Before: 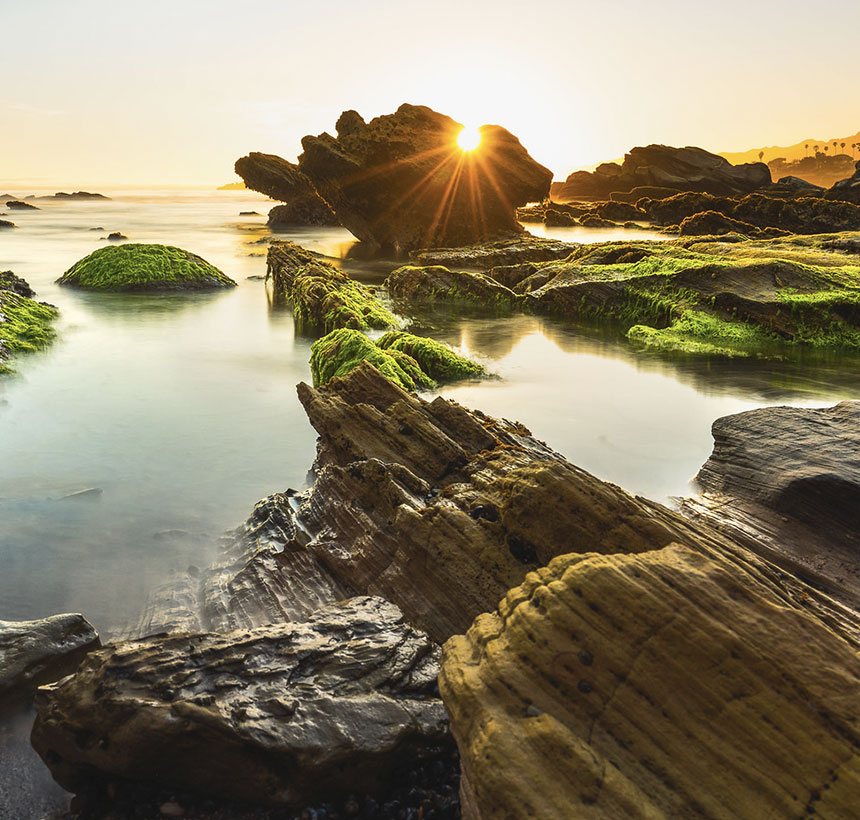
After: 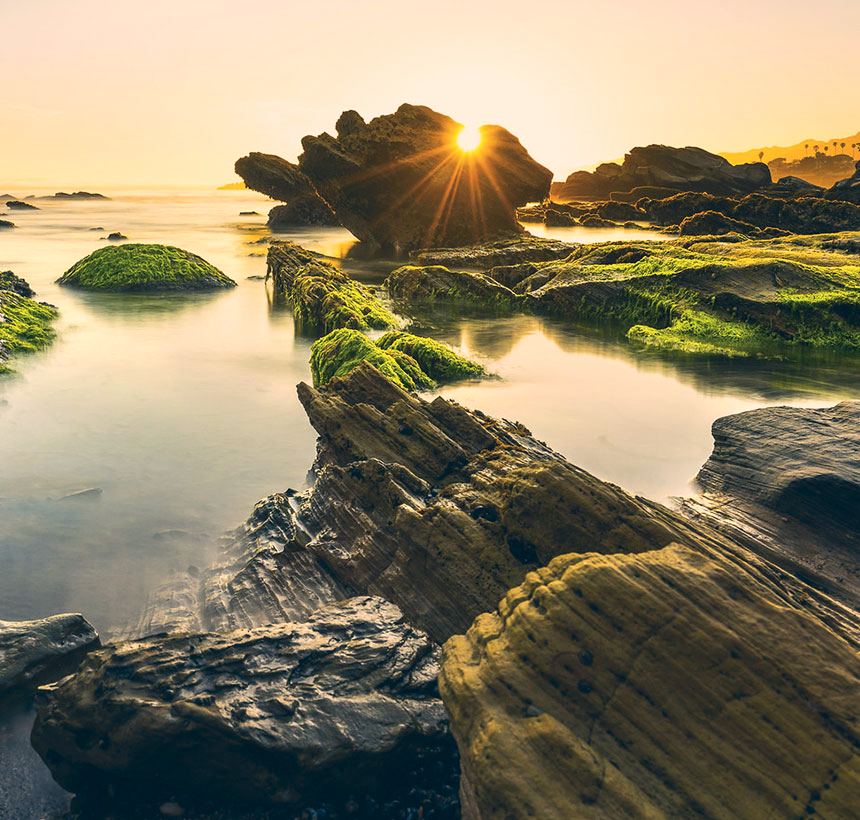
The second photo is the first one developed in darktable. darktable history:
color correction: highlights a* 10.34, highlights b* 14.68, shadows a* -10.38, shadows b* -15.13
